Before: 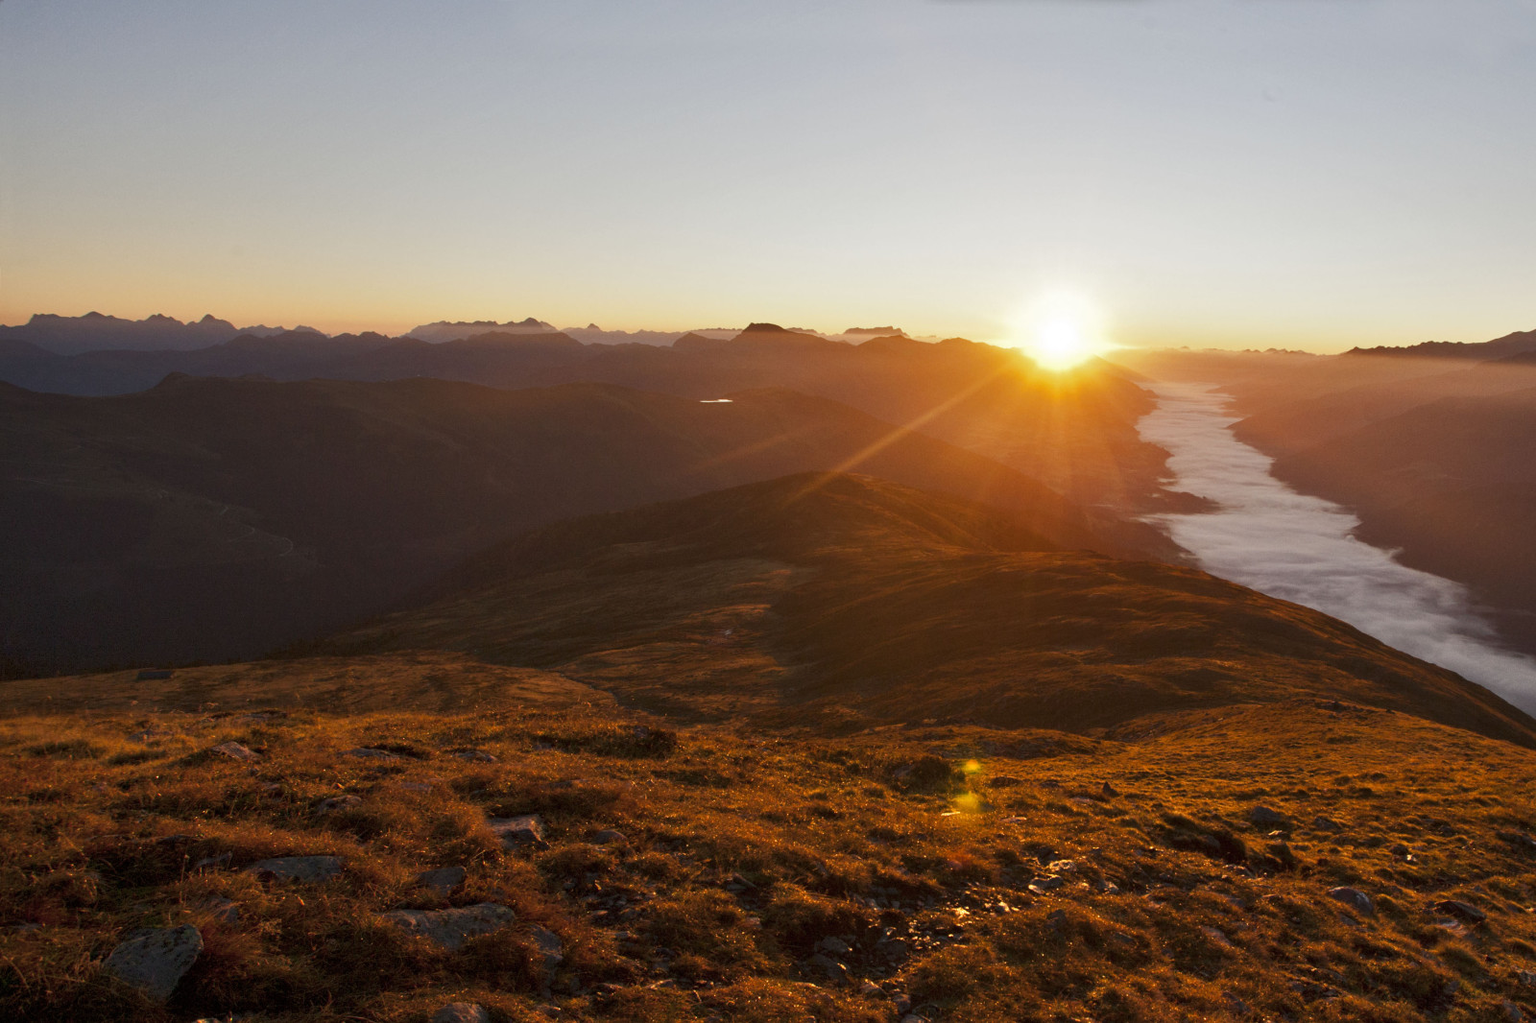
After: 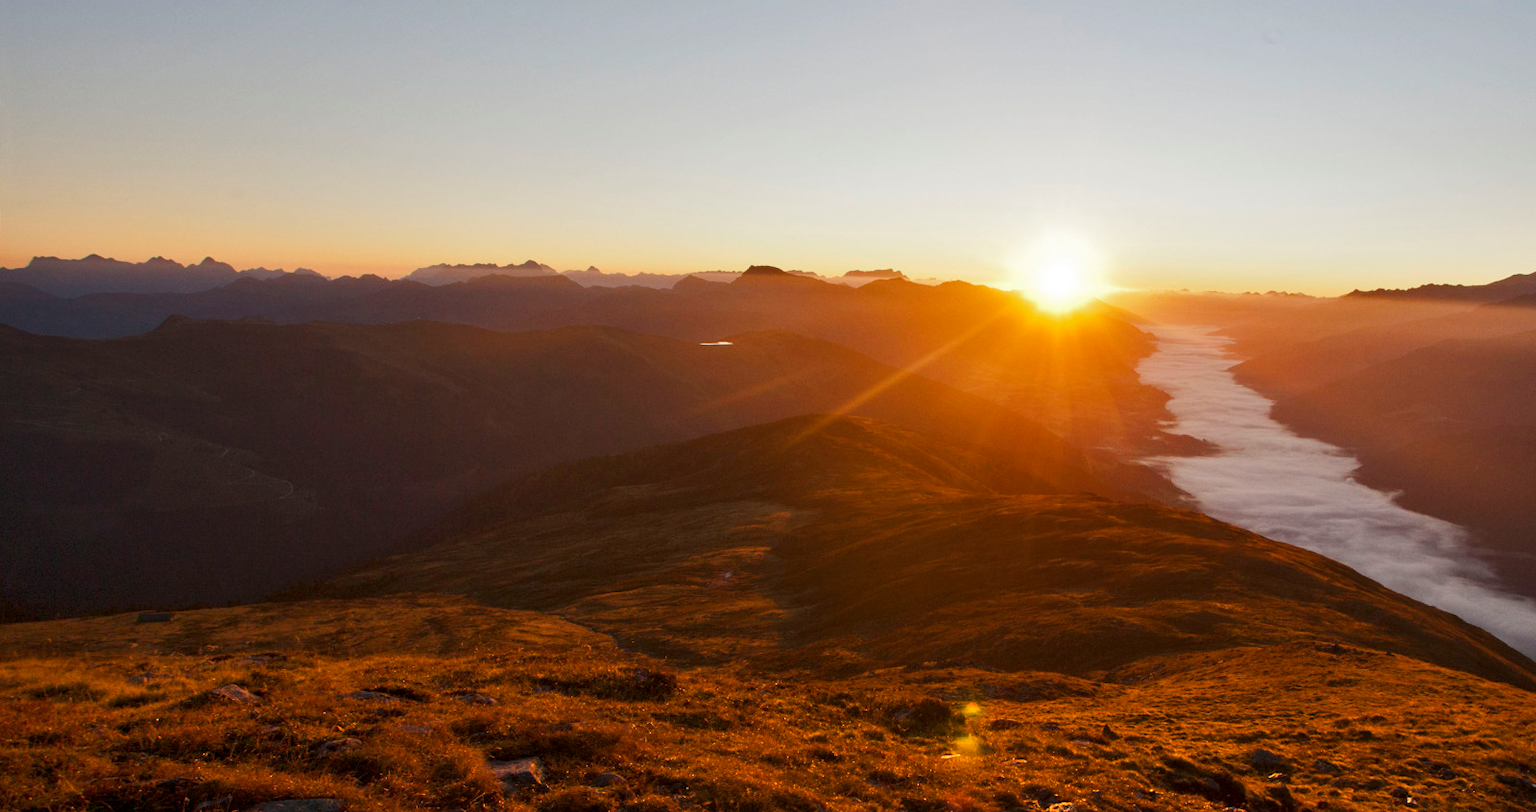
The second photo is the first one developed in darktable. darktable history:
crop and rotate: top 5.652%, bottom 14.956%
color balance rgb: linear chroma grading › shadows -7.804%, linear chroma grading › global chroma 9.838%, perceptual saturation grading › global saturation 1.343%, perceptual saturation grading › highlights -1.398%, perceptual saturation grading › mid-tones 3.86%, perceptual saturation grading › shadows 6.793%
color correction: highlights a* -0.145, highlights b* 0.089
